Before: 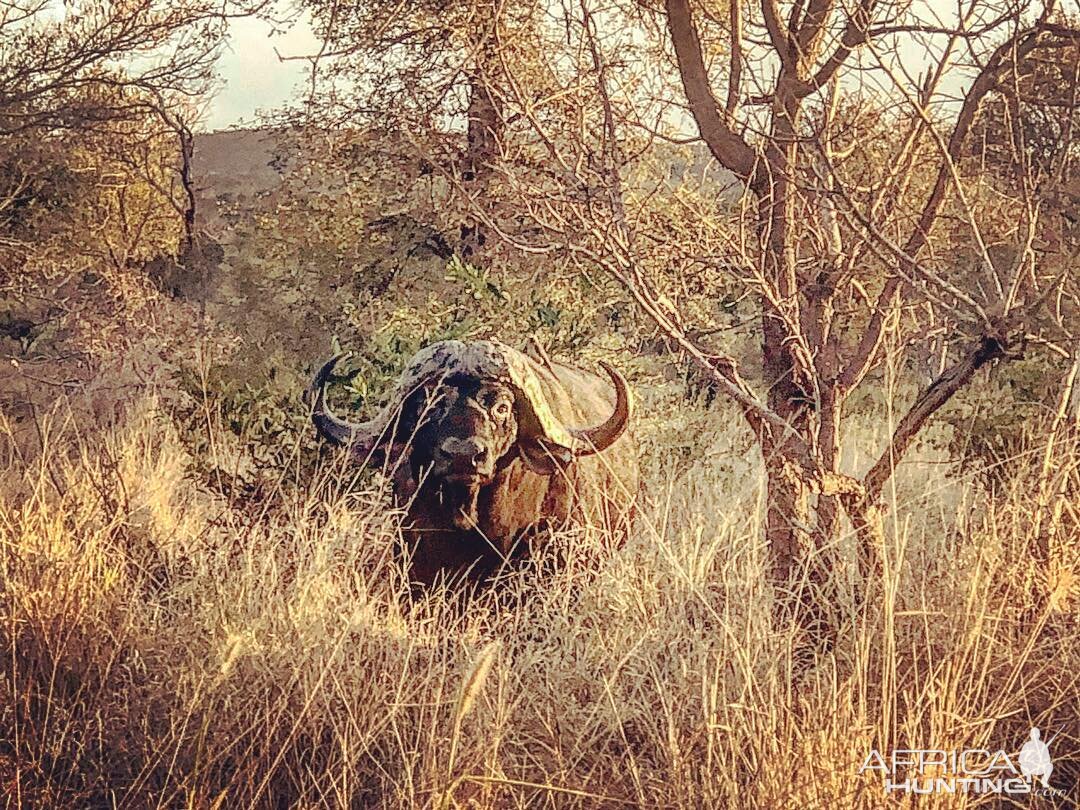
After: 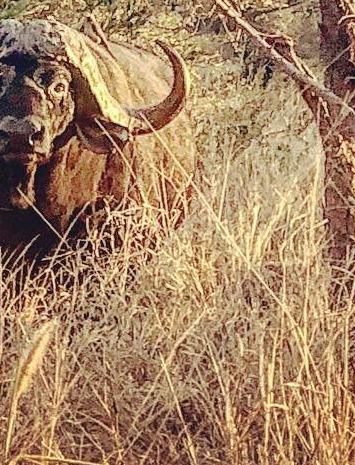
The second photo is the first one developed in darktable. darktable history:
crop: left 41.034%, top 39.643%, right 26.018%, bottom 2.832%
